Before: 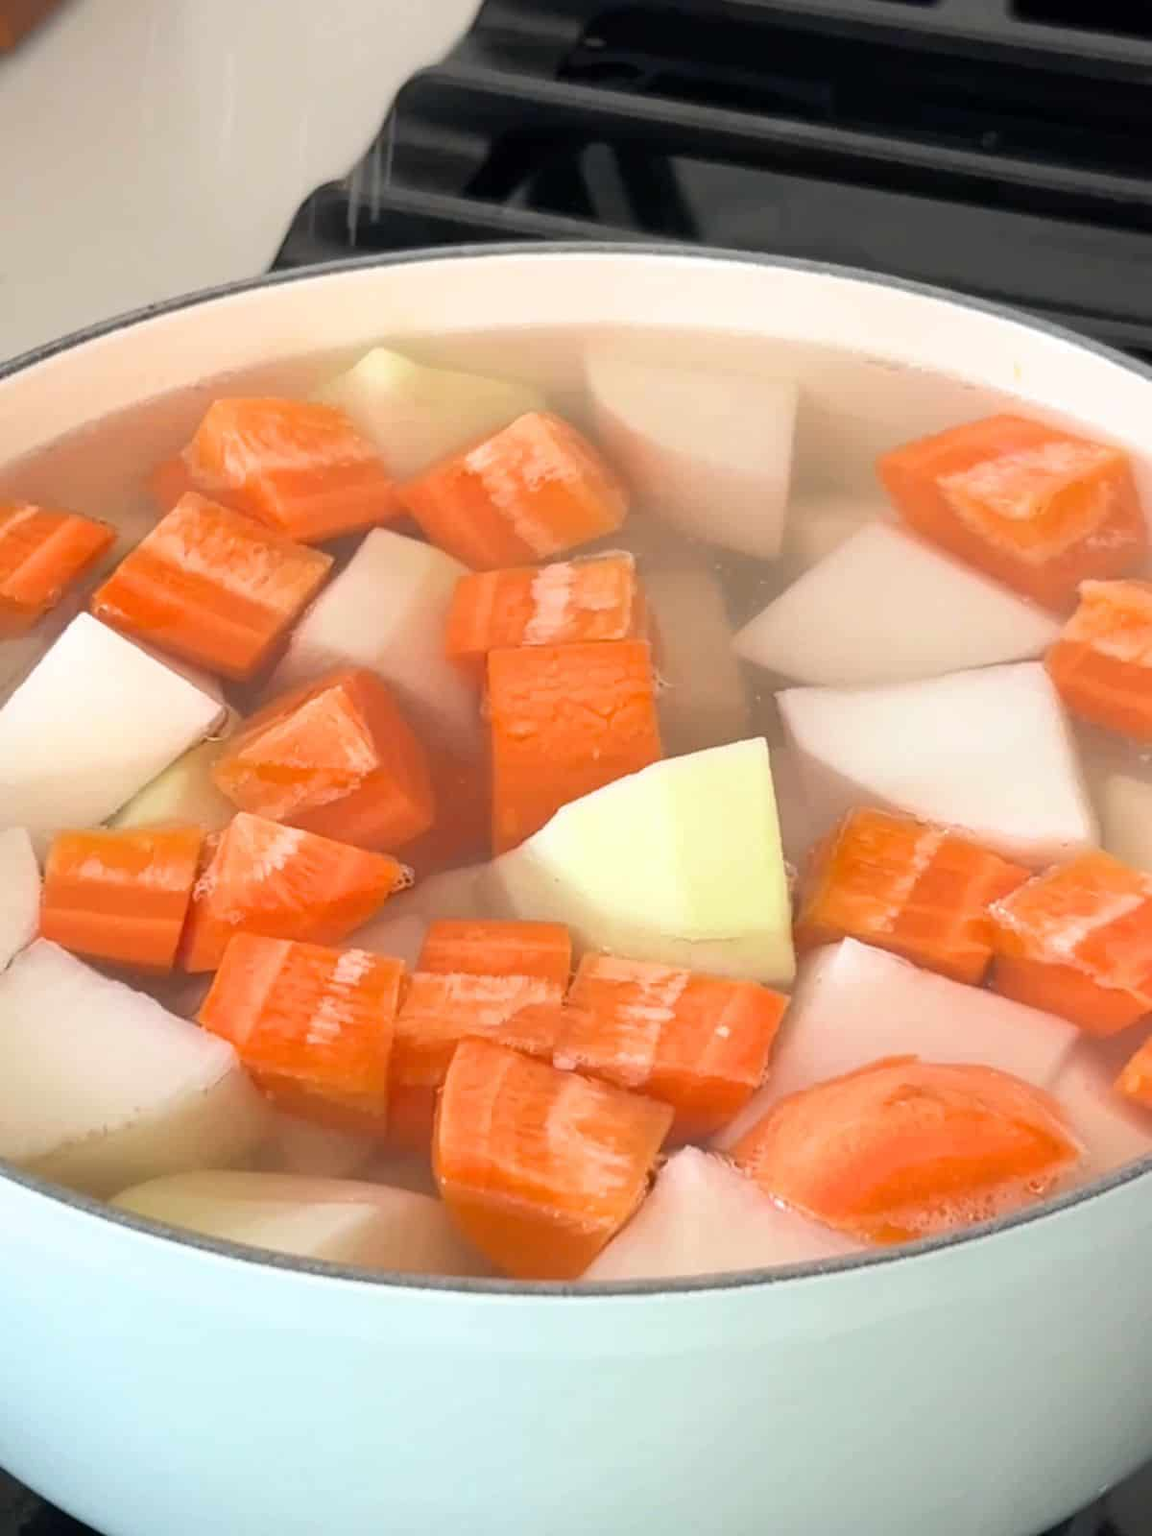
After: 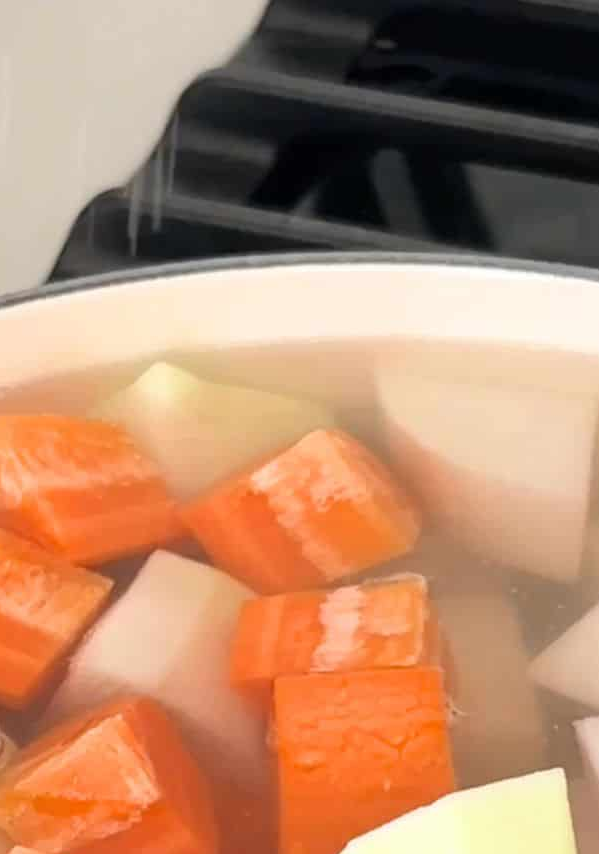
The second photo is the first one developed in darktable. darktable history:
crop: left 19.518%, right 30.548%, bottom 46.611%
